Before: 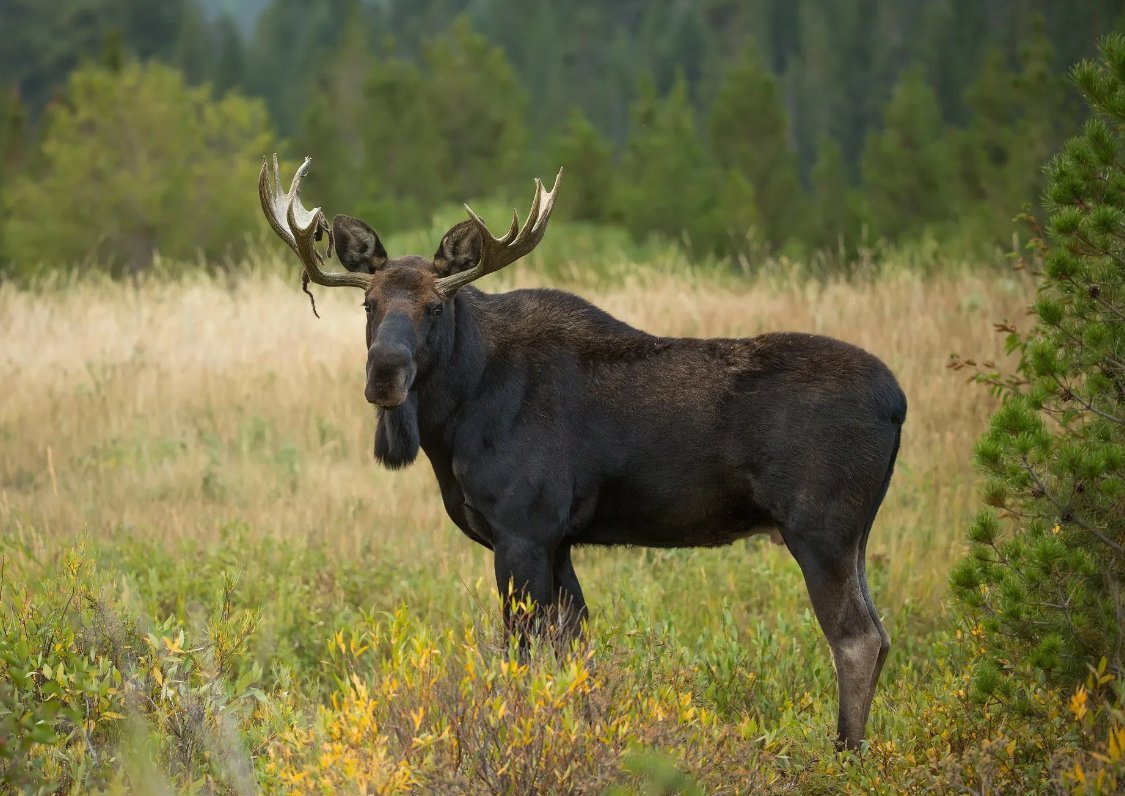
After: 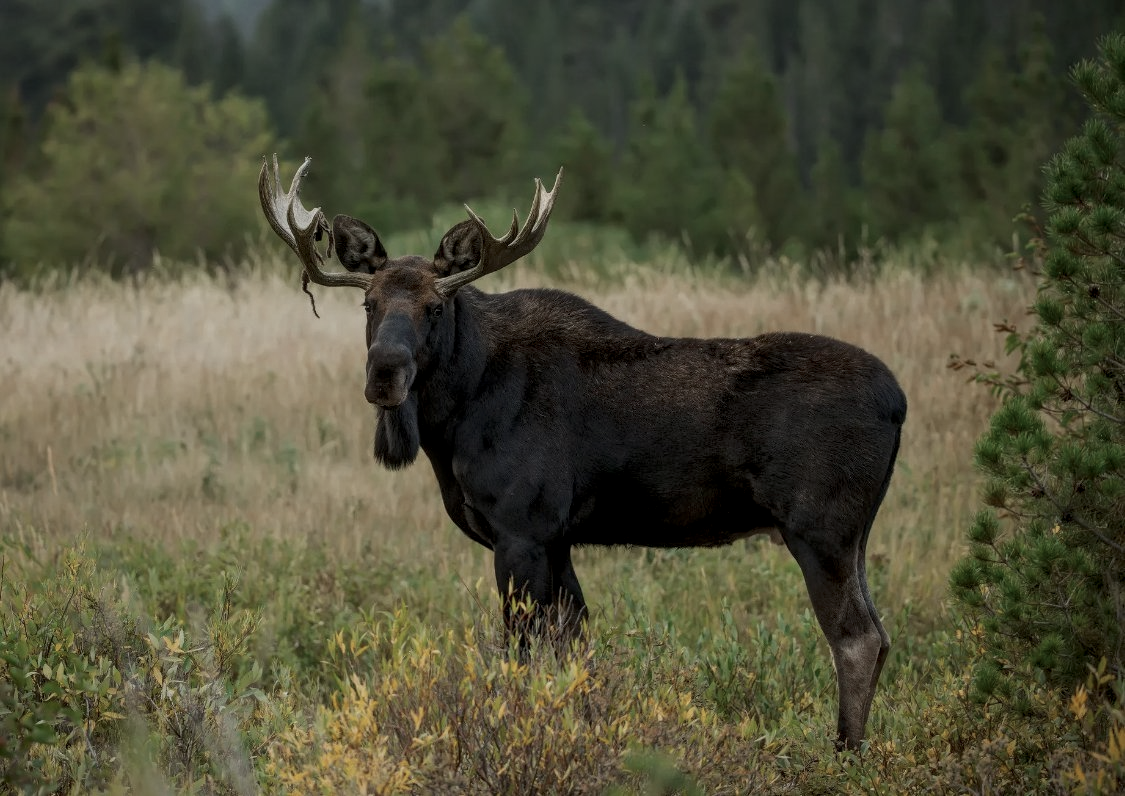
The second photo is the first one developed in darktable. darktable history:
color zones: curves: ch0 [(0, 0.5) (0.125, 0.4) (0.25, 0.5) (0.375, 0.4) (0.5, 0.4) (0.625, 0.35) (0.75, 0.35) (0.875, 0.5)]; ch1 [(0, 0.35) (0.125, 0.45) (0.25, 0.35) (0.375, 0.35) (0.5, 0.35) (0.625, 0.35) (0.75, 0.45) (0.875, 0.35)]; ch2 [(0, 0.6) (0.125, 0.5) (0.25, 0.5) (0.375, 0.6) (0.5, 0.6) (0.625, 0.5) (0.75, 0.5) (0.875, 0.5)]
exposure: exposure -0.978 EV, compensate highlight preservation false
local contrast: highlights 63%, detail 143%, midtone range 0.432
